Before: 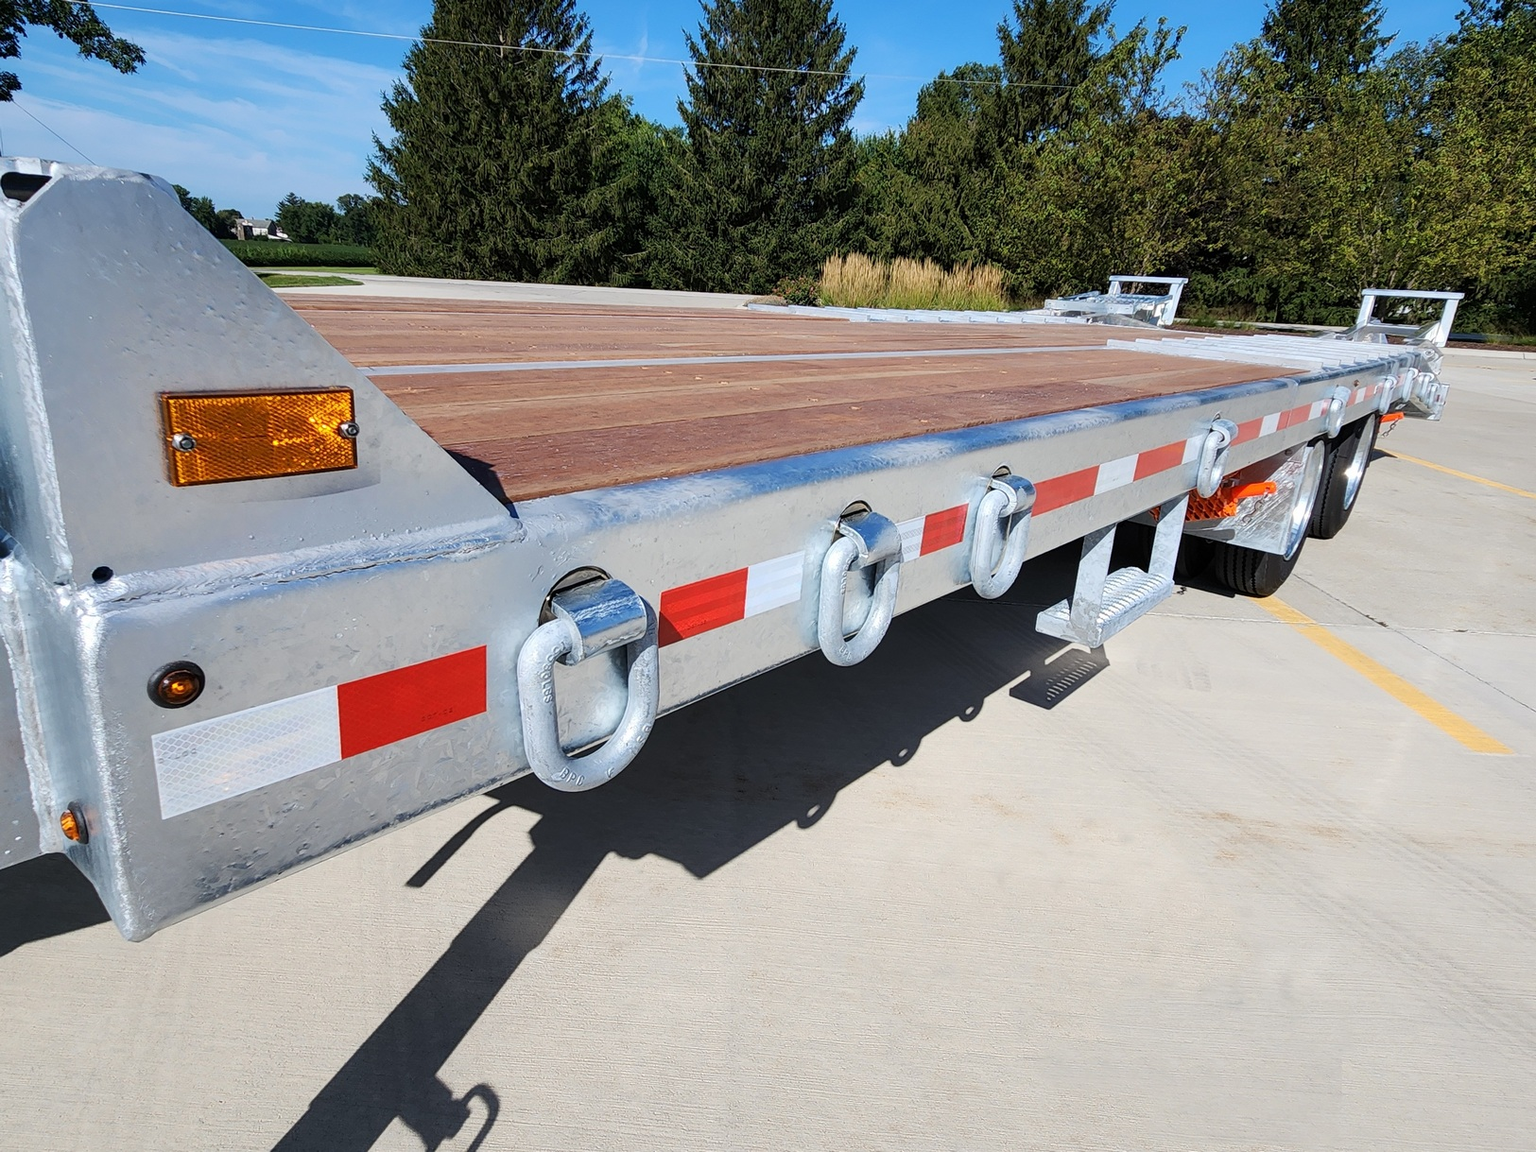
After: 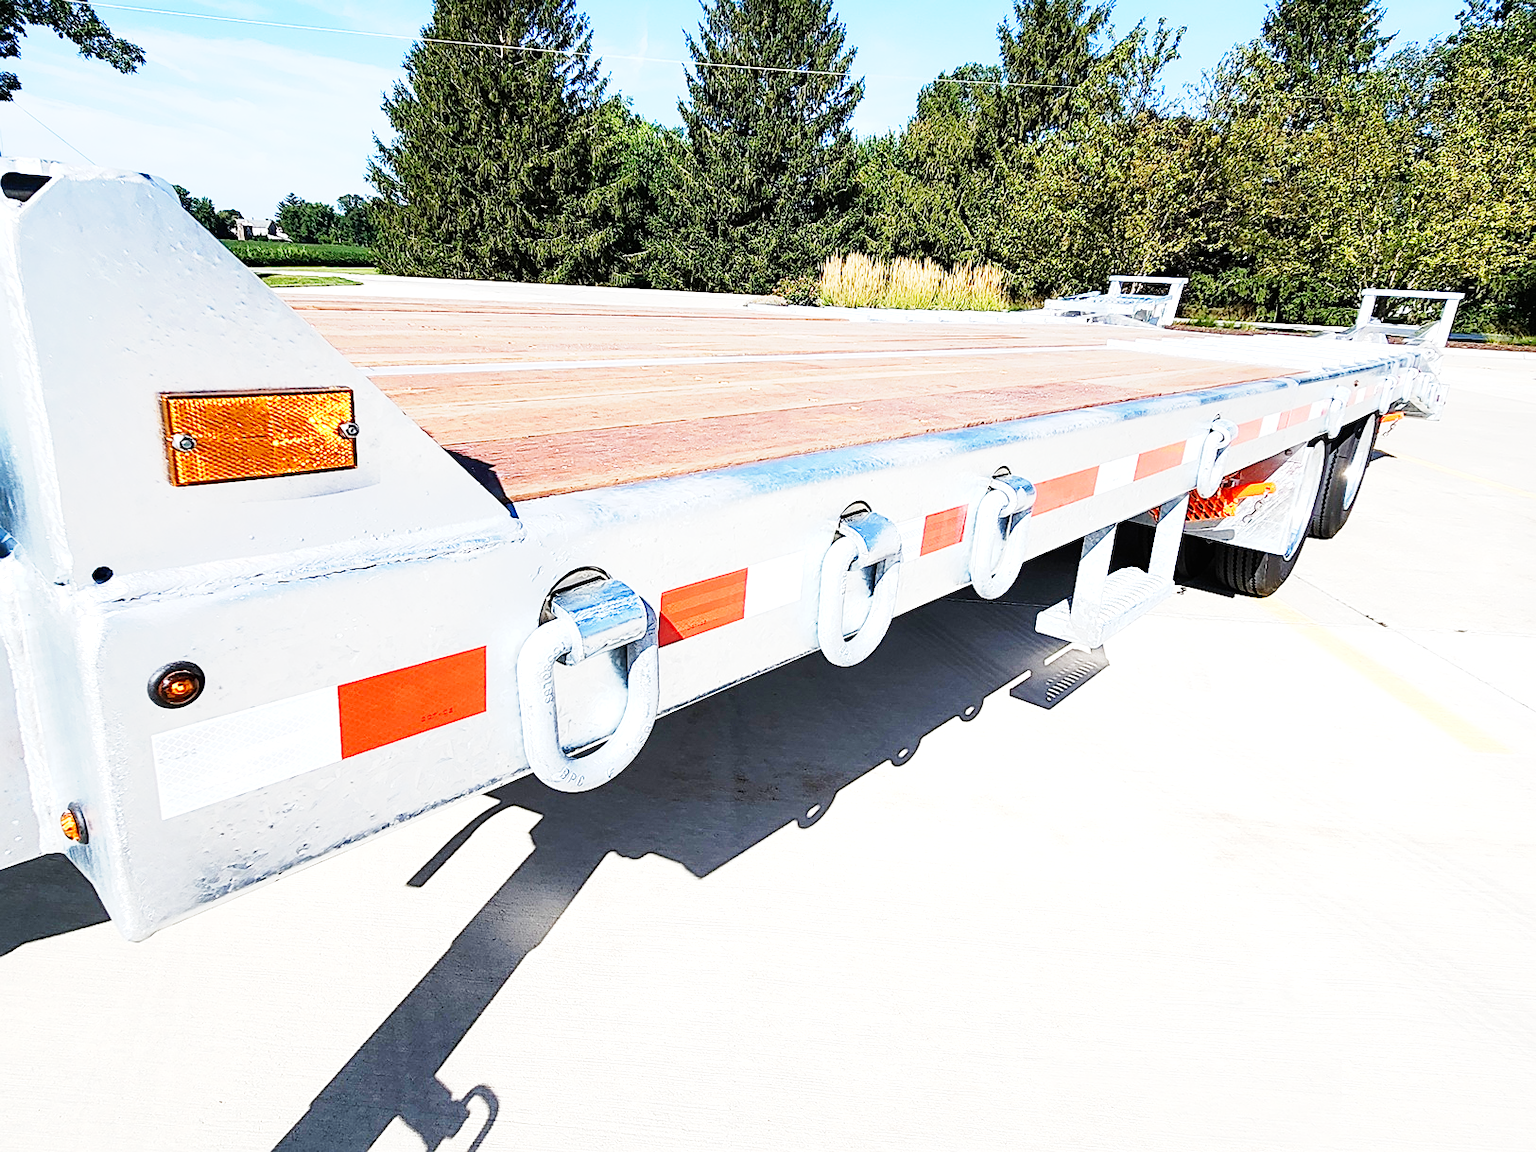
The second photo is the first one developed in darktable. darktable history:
base curve: curves: ch0 [(0, 0) (0, 0.001) (0.001, 0.001) (0.004, 0.002) (0.007, 0.004) (0.015, 0.013) (0.033, 0.045) (0.052, 0.096) (0.075, 0.17) (0.099, 0.241) (0.163, 0.42) (0.219, 0.55) (0.259, 0.616) (0.327, 0.722) (0.365, 0.765) (0.522, 0.873) (0.547, 0.881) (0.689, 0.919) (0.826, 0.952) (1, 1)], preserve colors none
exposure: black level correction 0, exposure 0.7 EV, compensate exposure bias true, compensate highlight preservation false
sharpen: on, module defaults
